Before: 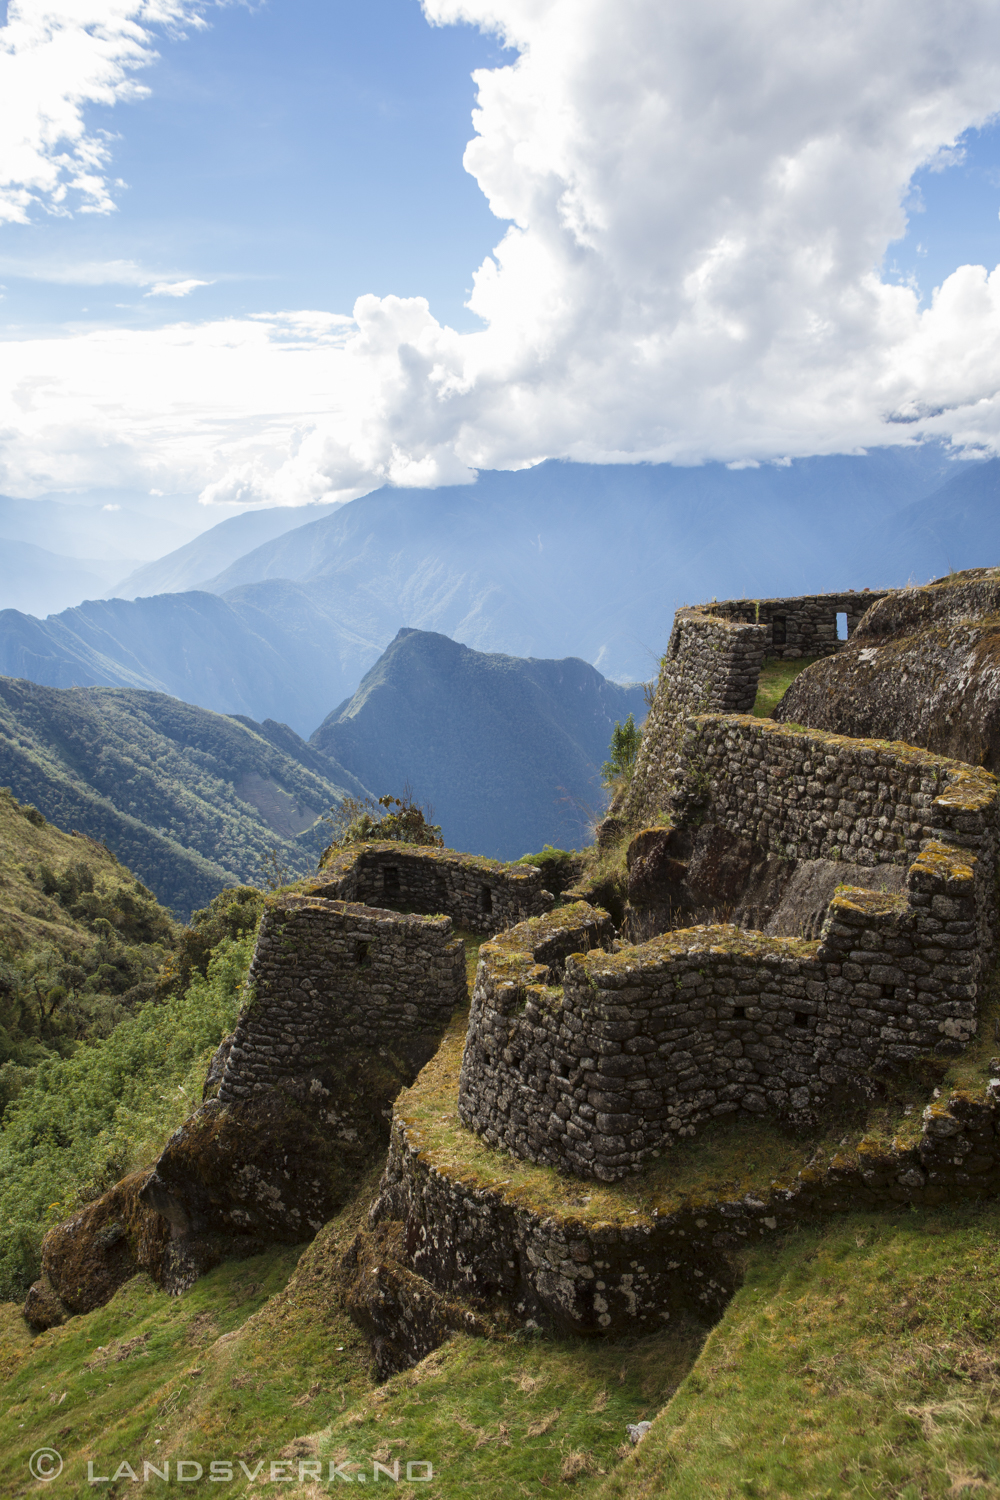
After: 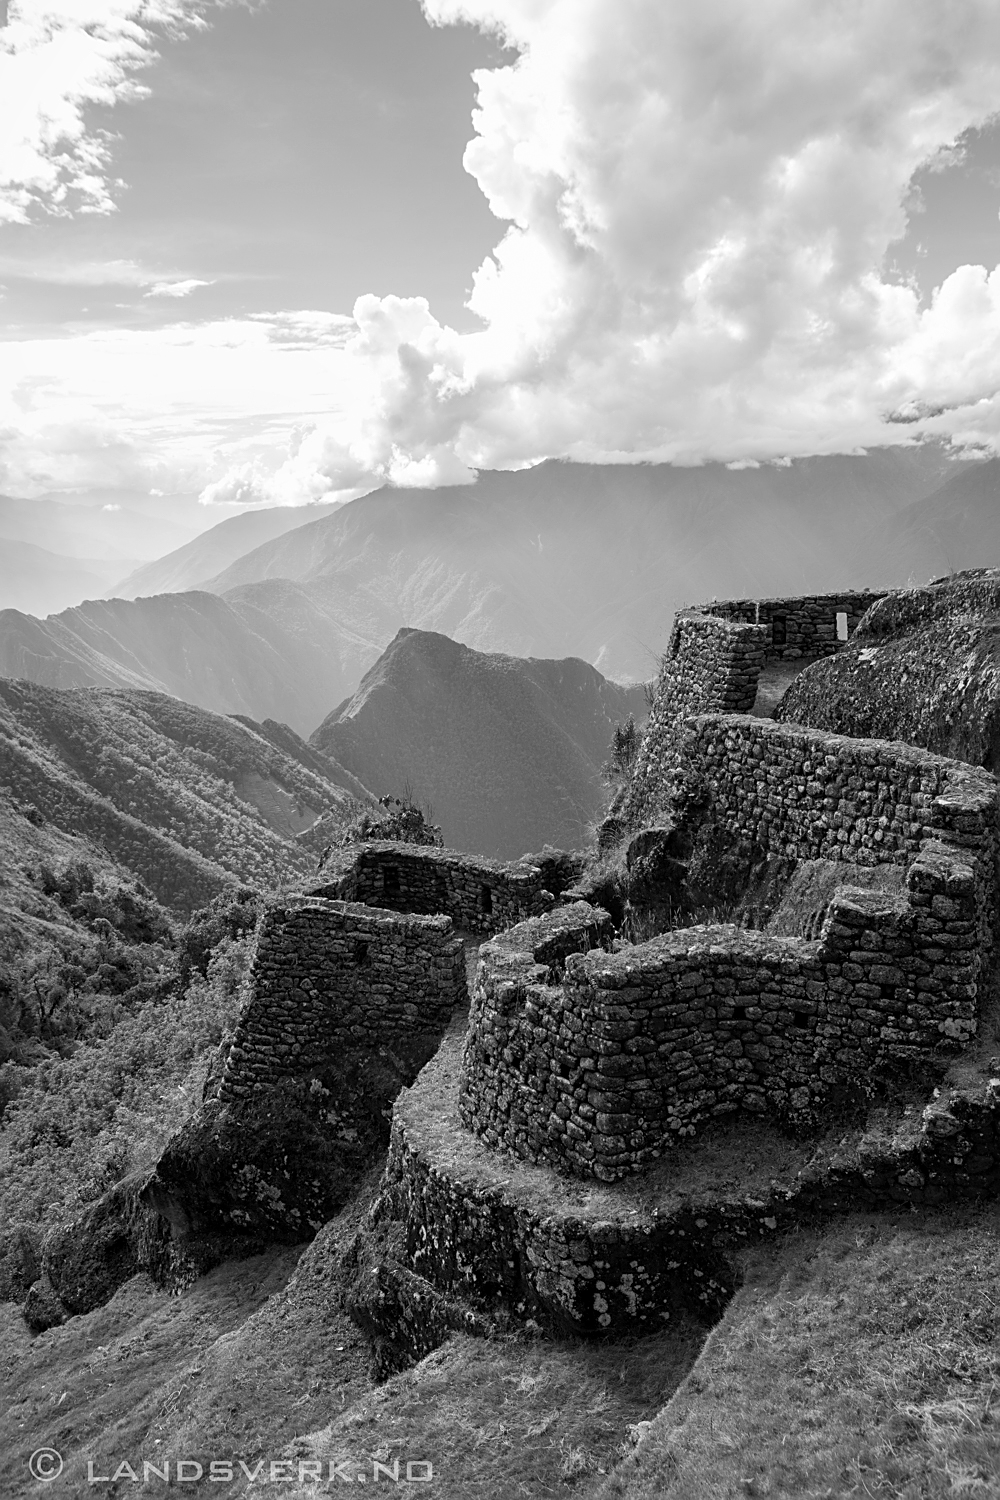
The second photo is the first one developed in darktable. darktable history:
local contrast: mode bilateral grid, contrast 20, coarseness 50, detail 120%, midtone range 0.2
sharpen: on, module defaults
white balance: red 0.924, blue 1.095
monochrome: on, module defaults
